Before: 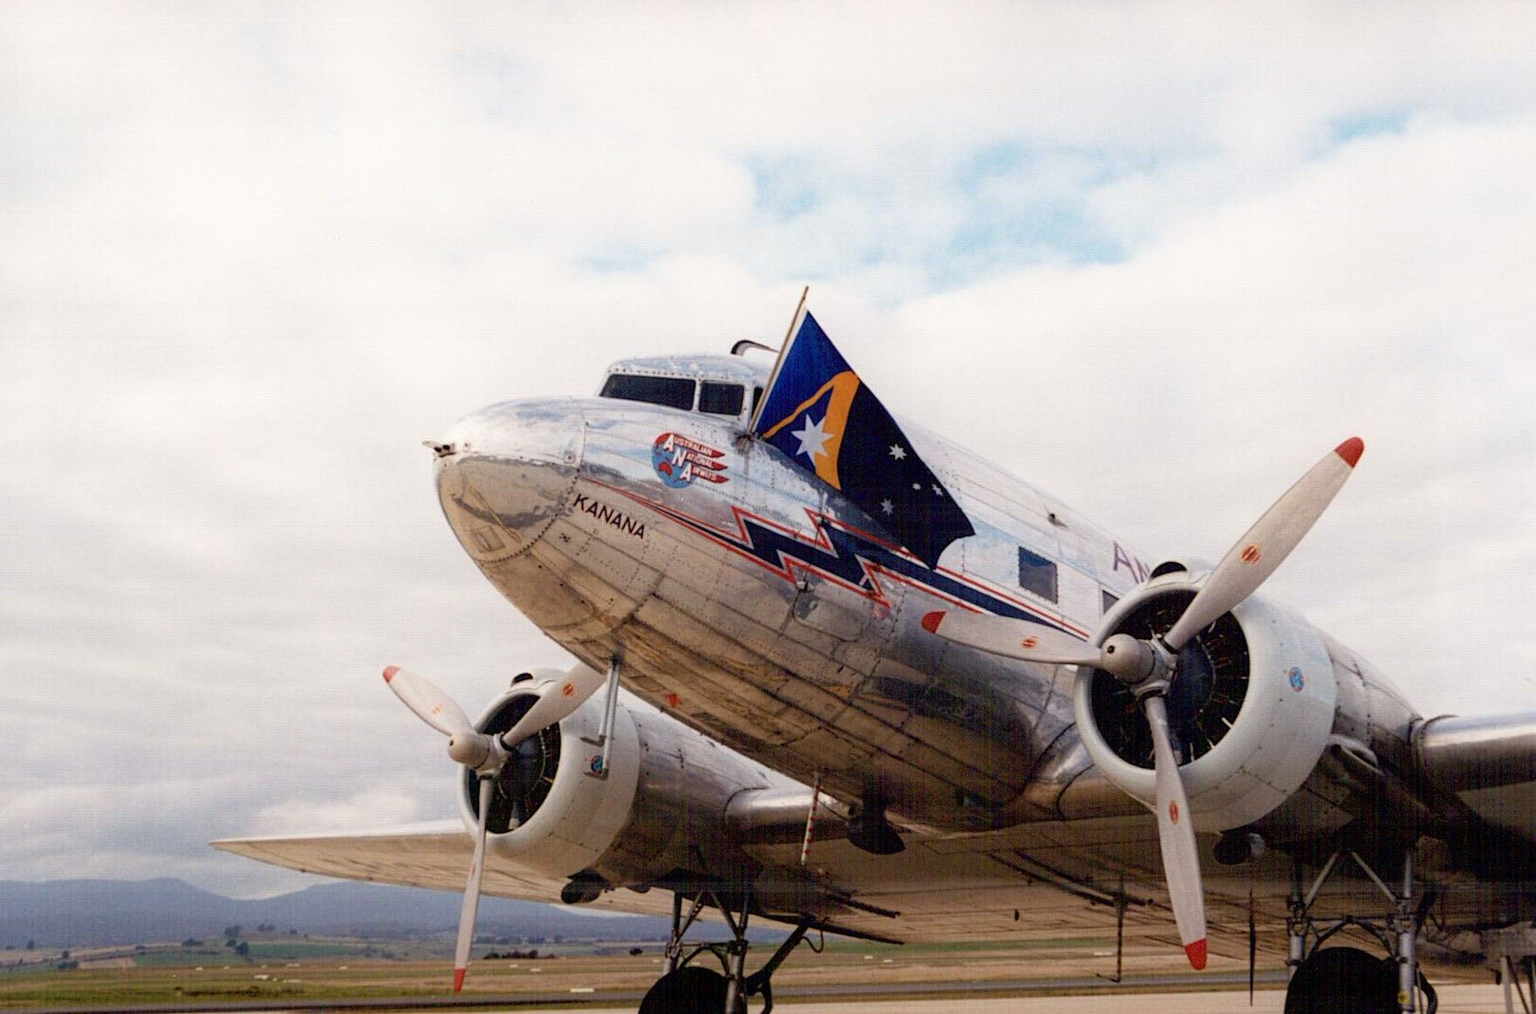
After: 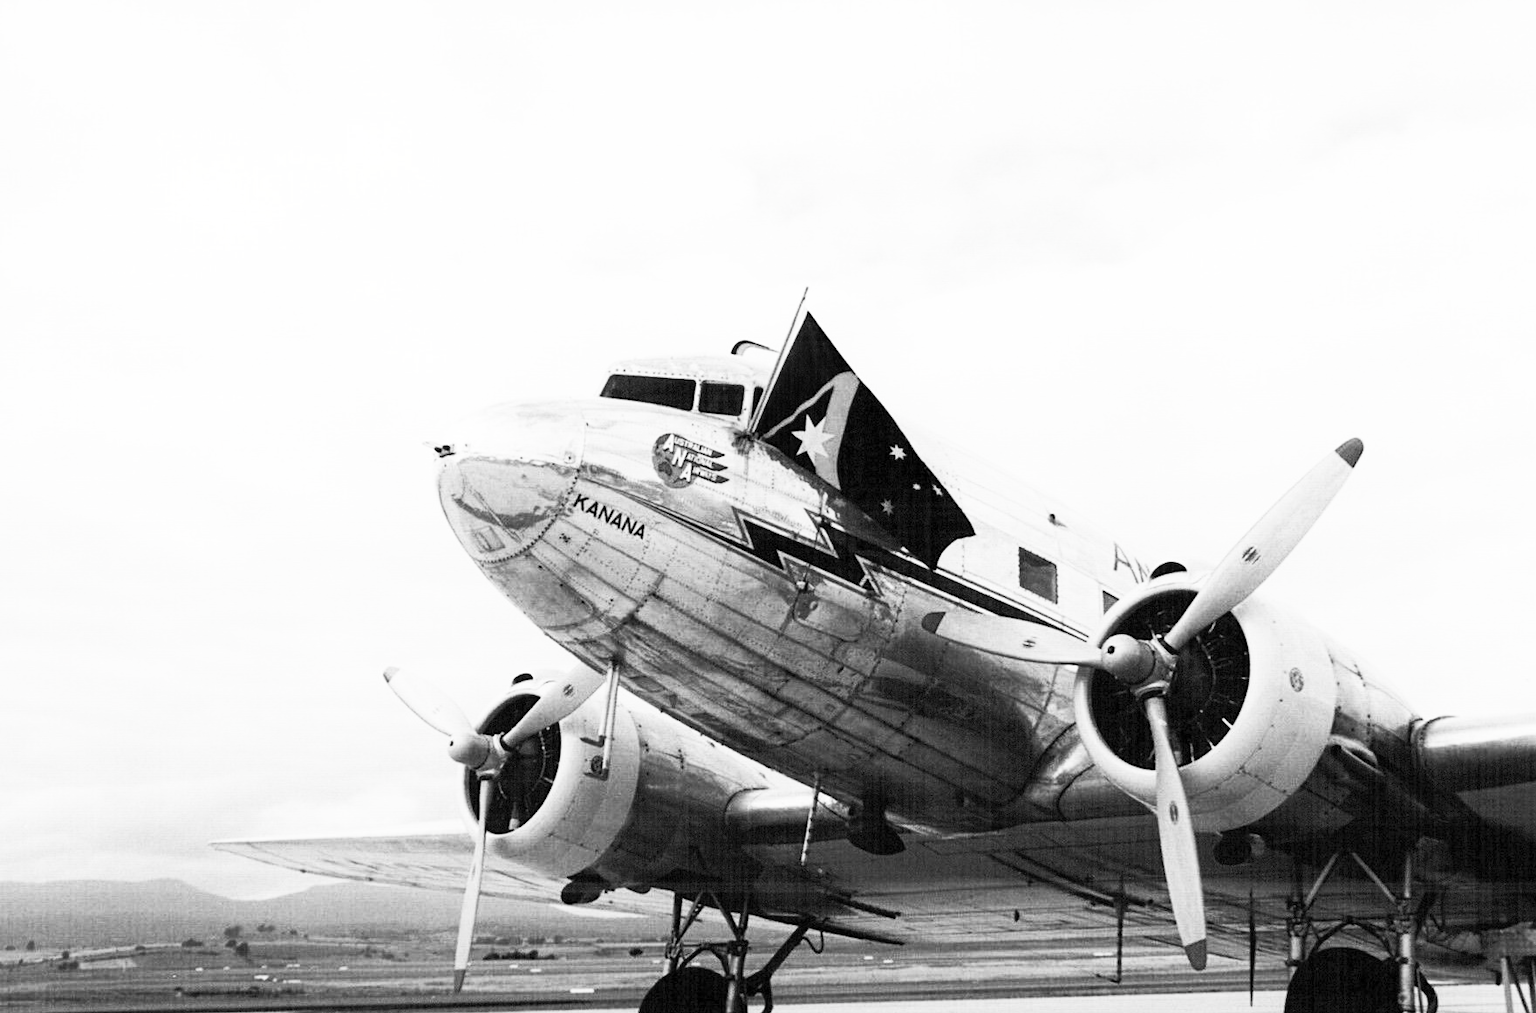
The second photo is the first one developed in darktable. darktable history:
crop: bottom 0.067%
contrast brightness saturation: contrast 0.523, brightness 0.465, saturation -0.998
color balance rgb: shadows lift › chroma 3.134%, shadows lift › hue 281.42°, power › chroma 1.033%, power › hue 27.86°, linear chroma grading › global chroma 14.881%, perceptual saturation grading › global saturation 20%, perceptual saturation grading › highlights -25.814%, perceptual saturation grading › shadows 49.71%, global vibrance 20%
